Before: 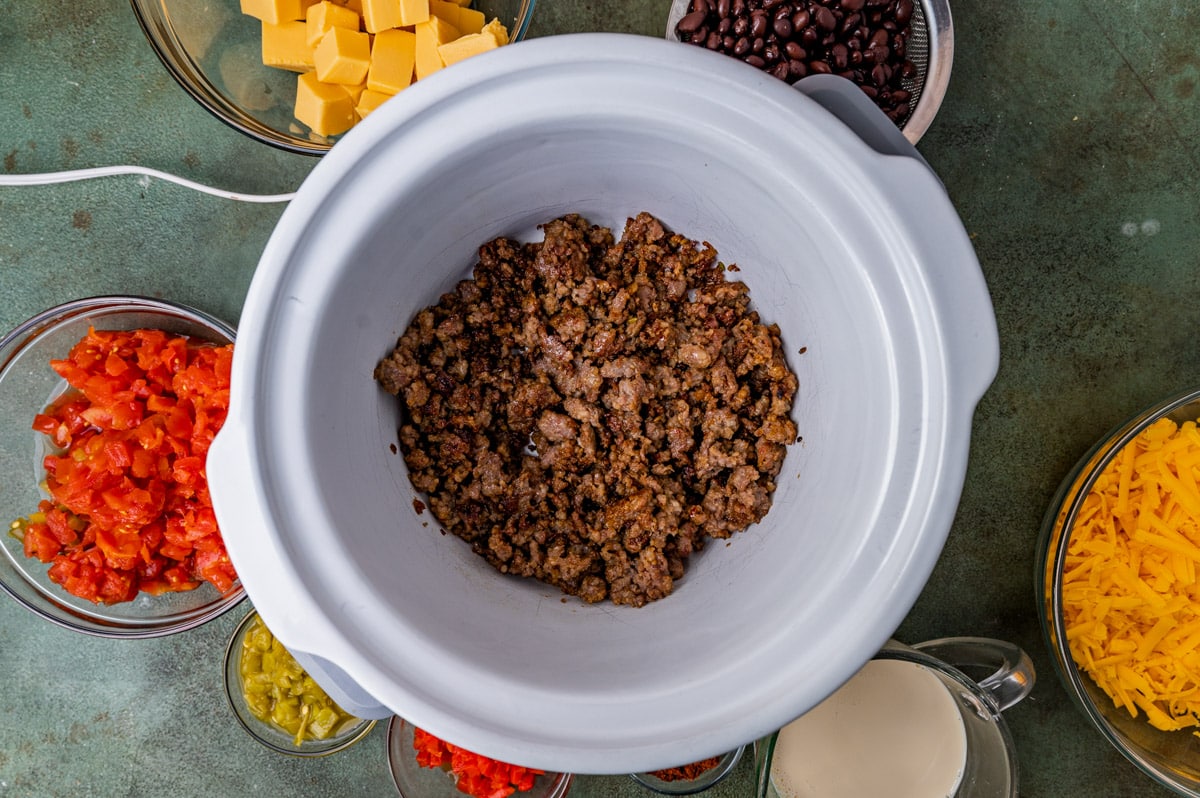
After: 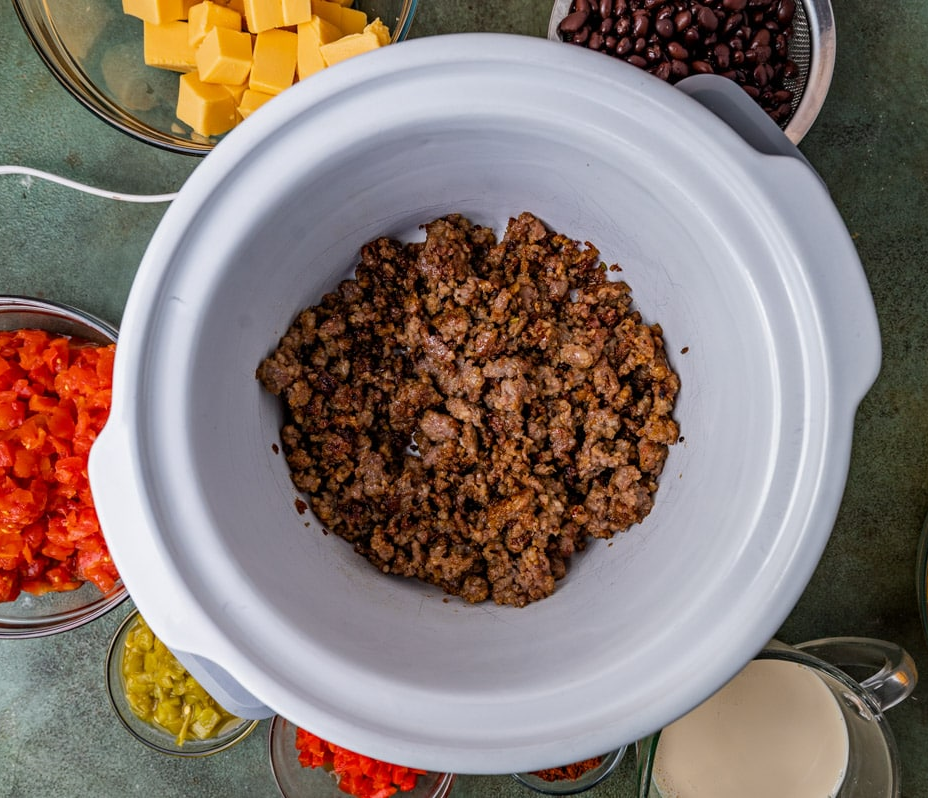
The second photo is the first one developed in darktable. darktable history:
crop: left 9.867%, right 12.732%
